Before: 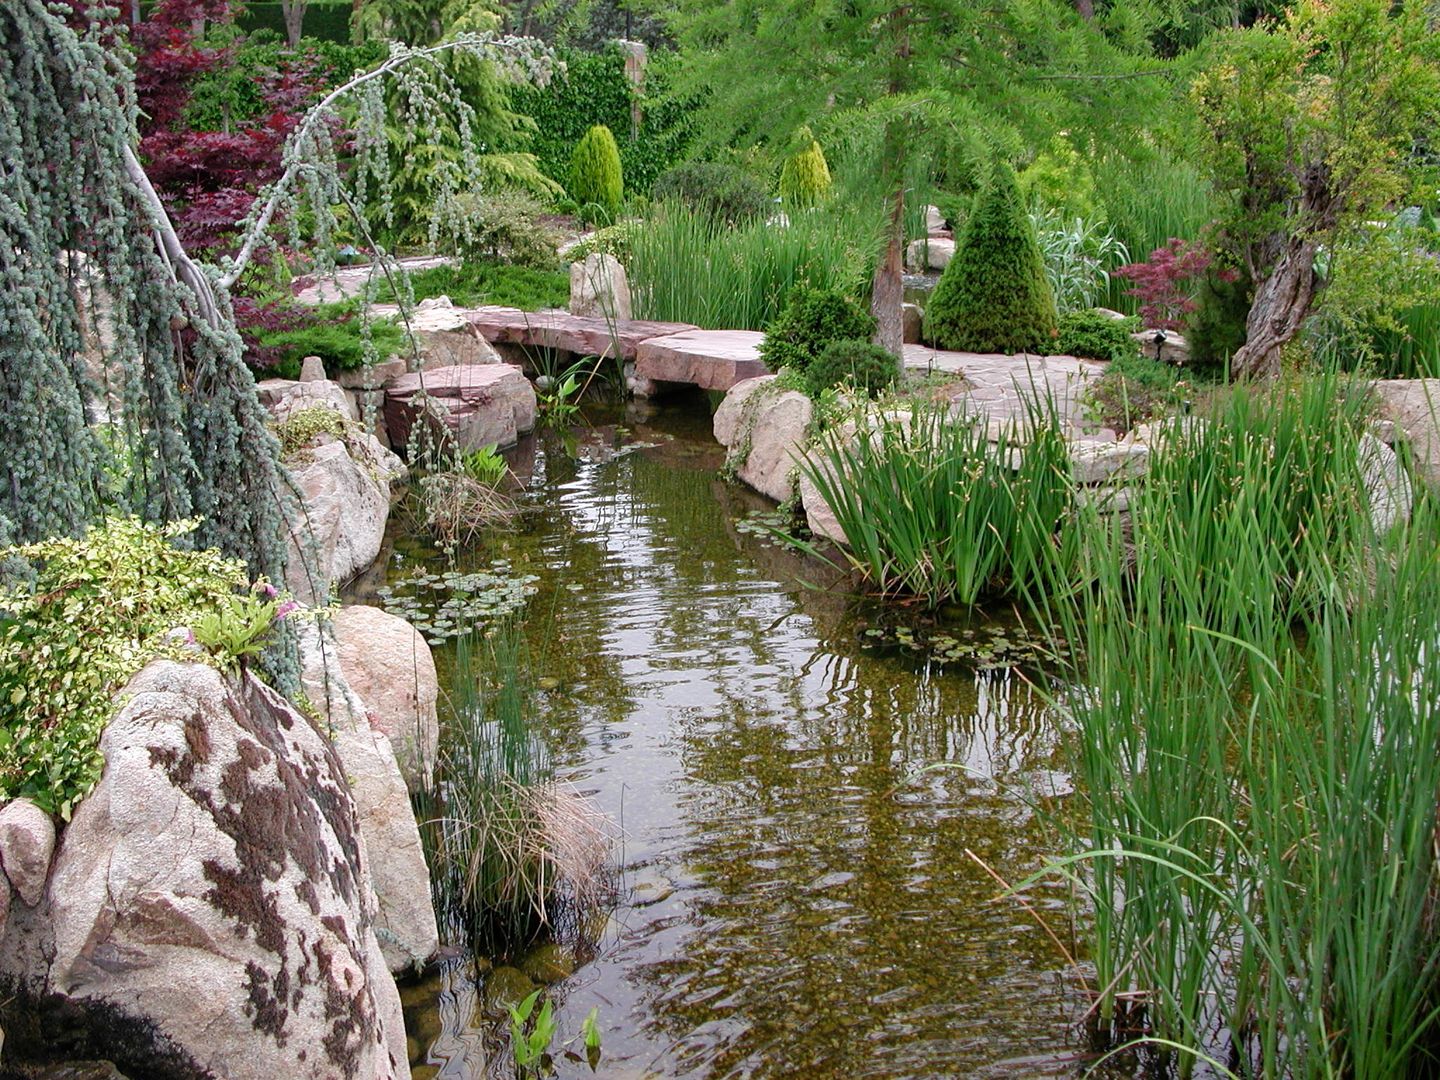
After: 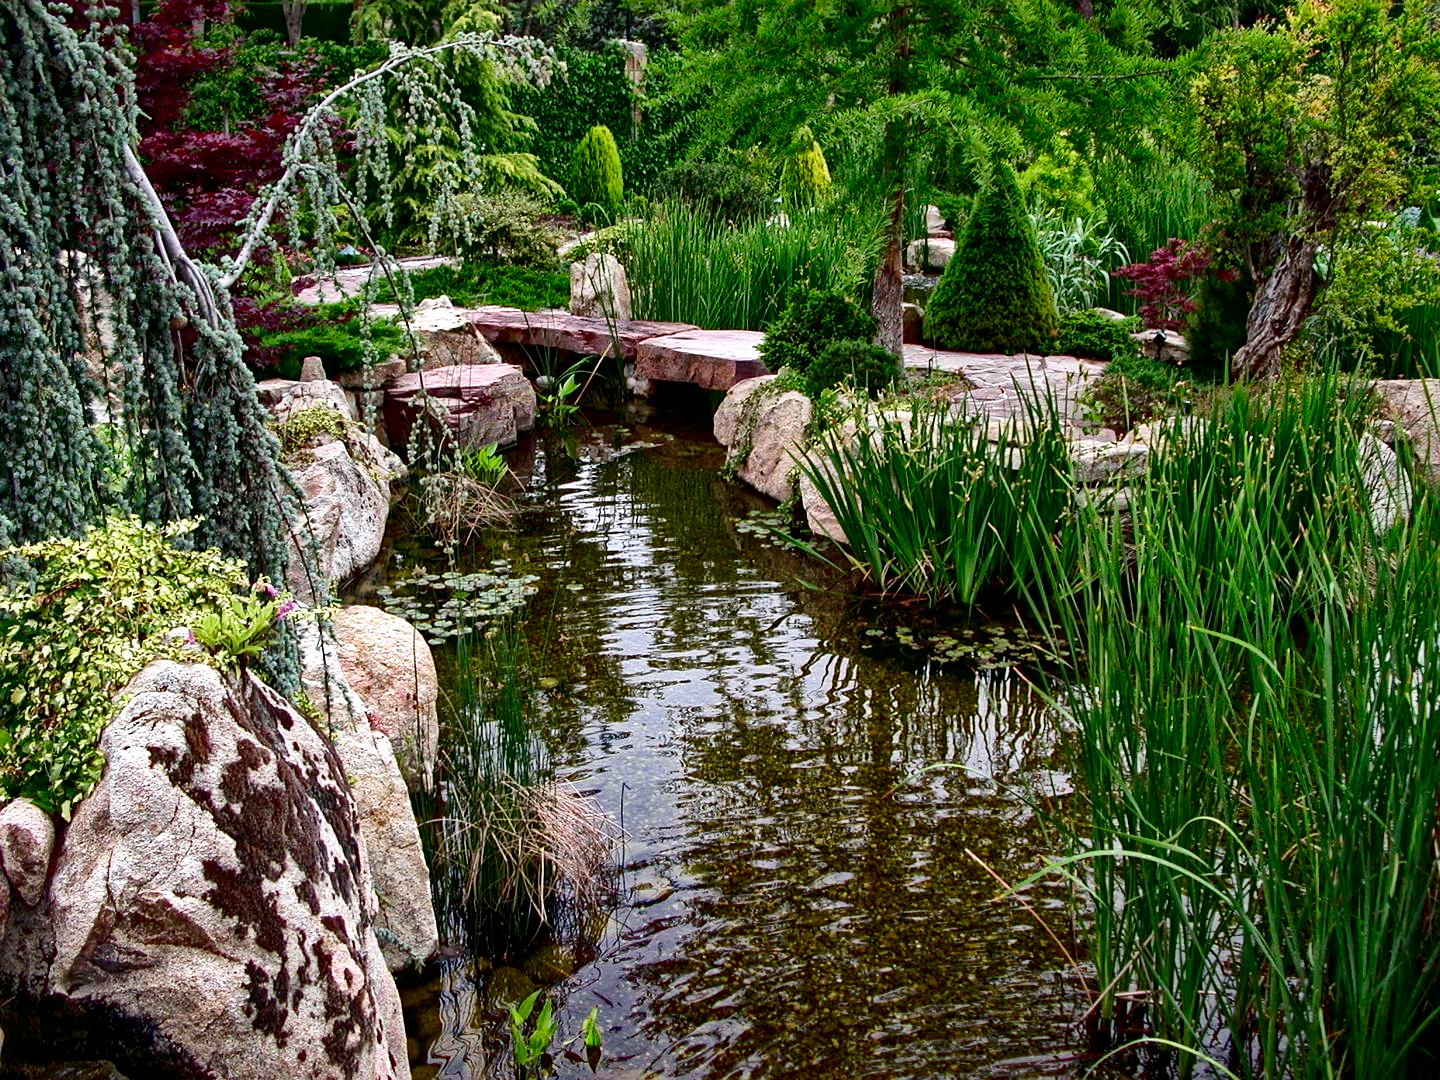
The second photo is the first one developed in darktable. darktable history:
local contrast: mode bilateral grid, contrast 20, coarseness 19, detail 163%, midtone range 0.2
haze removal: strength 0.5, distance 0.43, compatibility mode true, adaptive false
contrast brightness saturation: contrast 0.22, brightness -0.19, saturation 0.24
